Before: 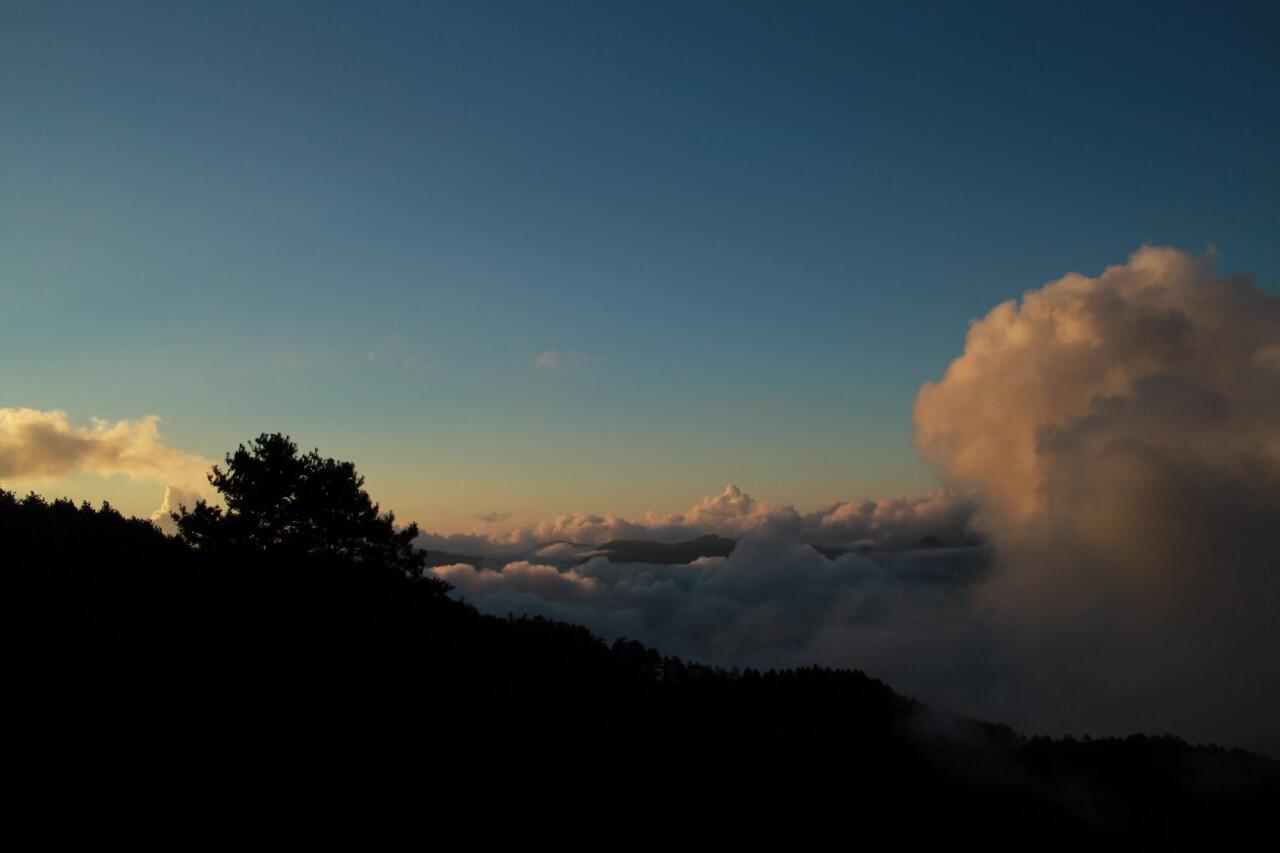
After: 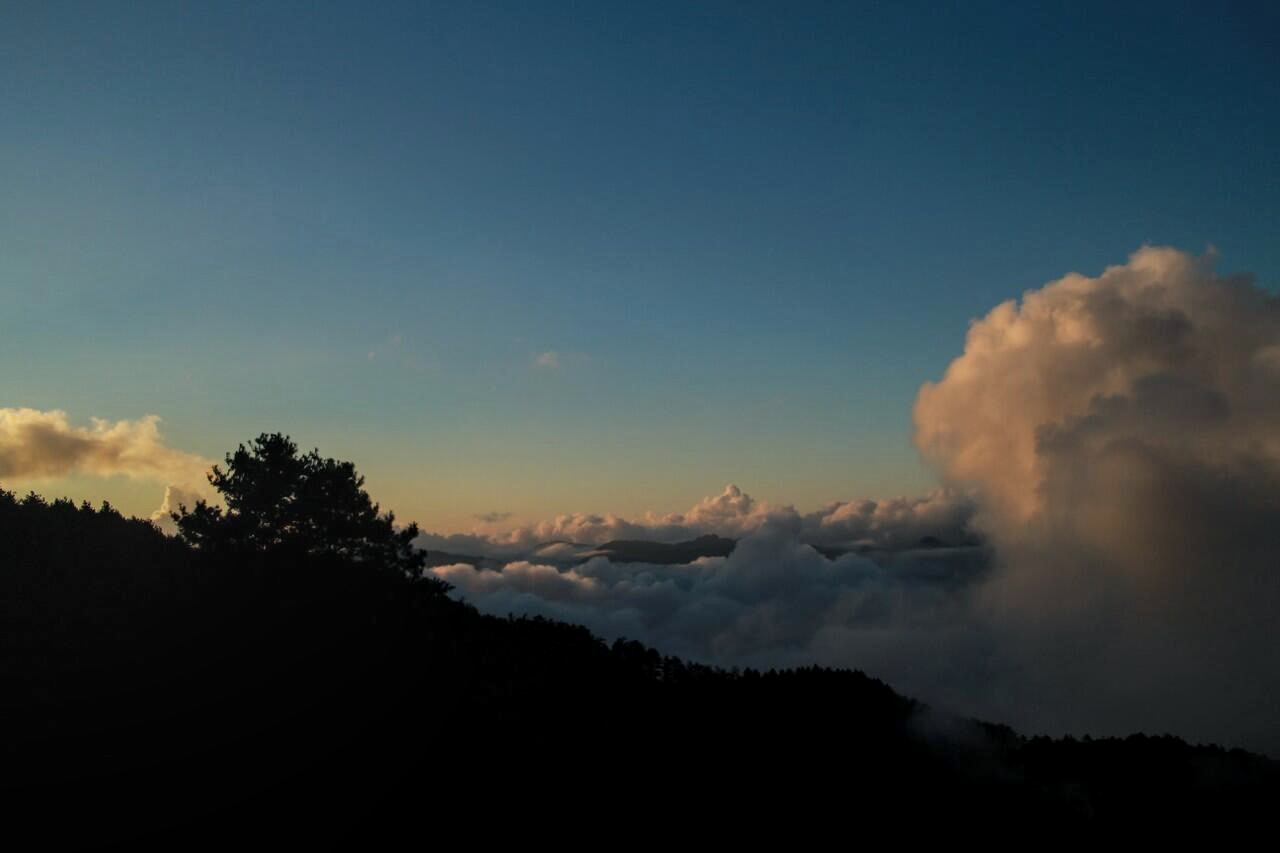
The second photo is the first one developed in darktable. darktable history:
color balance rgb: shadows lift › chroma 2.028%, shadows lift › hue 215.66°, highlights gain › chroma 0.102%, highlights gain › hue 330.36°, perceptual saturation grading › global saturation 0.139%, global vibrance -16.232%, contrast -5.535%
exposure: compensate highlight preservation false
tone equalizer: edges refinement/feathering 500, mask exposure compensation -1.57 EV, preserve details no
local contrast: highlights 4%, shadows 3%, detail 133%
